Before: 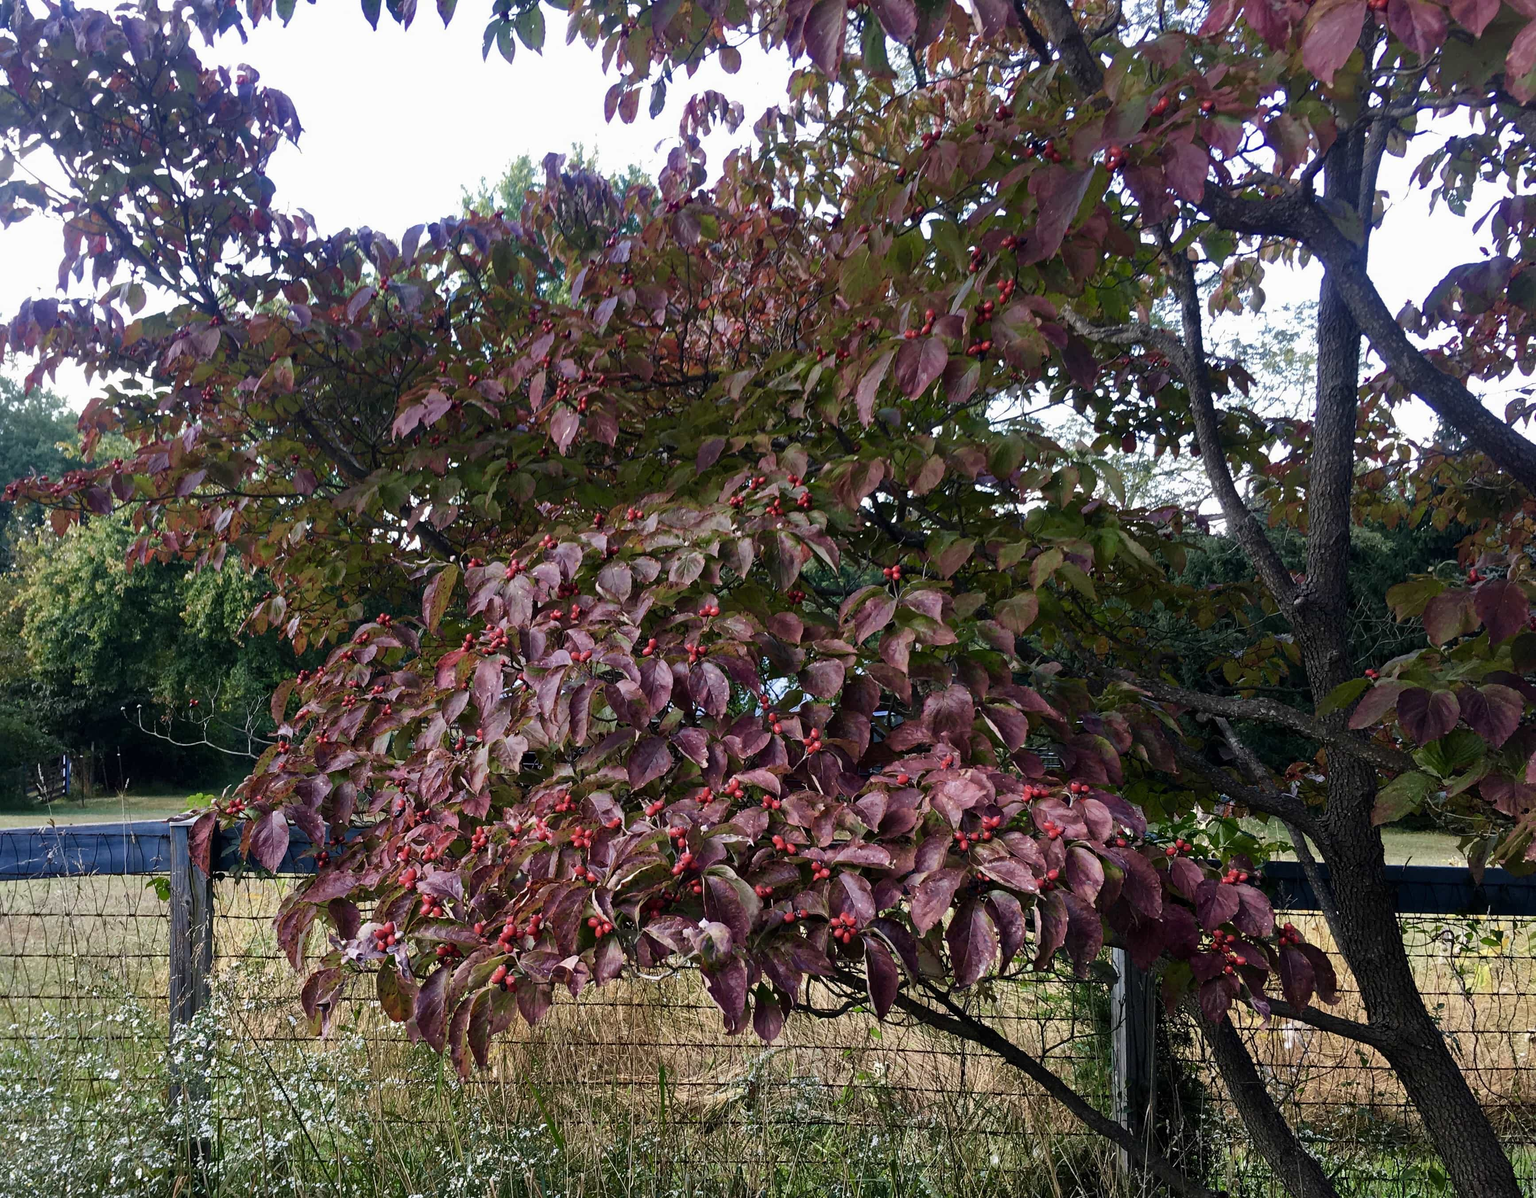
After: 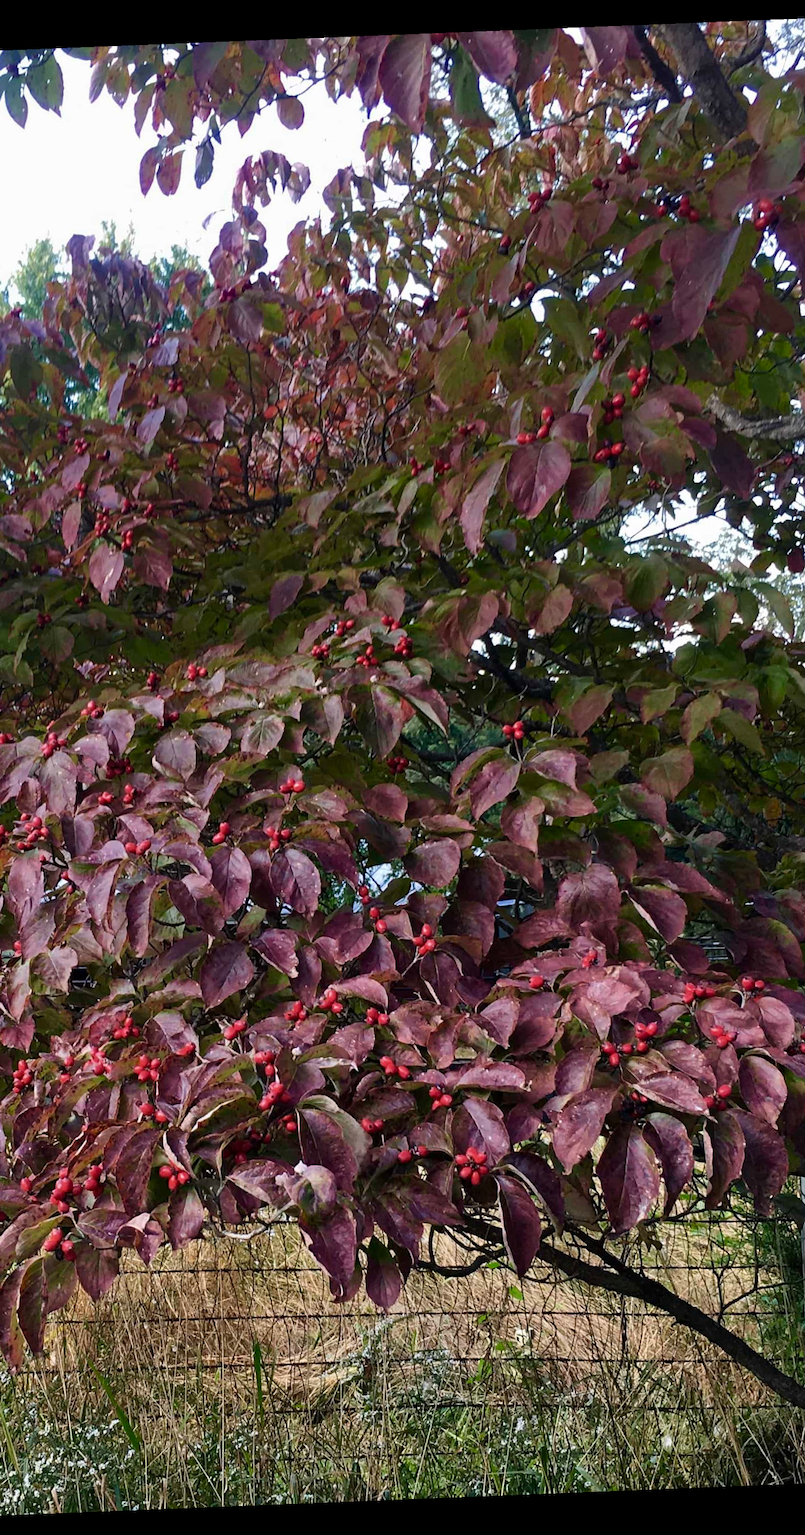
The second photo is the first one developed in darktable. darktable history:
crop: left 31.229%, right 27.105%
tone equalizer: on, module defaults
rotate and perspective: rotation -2.29°, automatic cropping off
